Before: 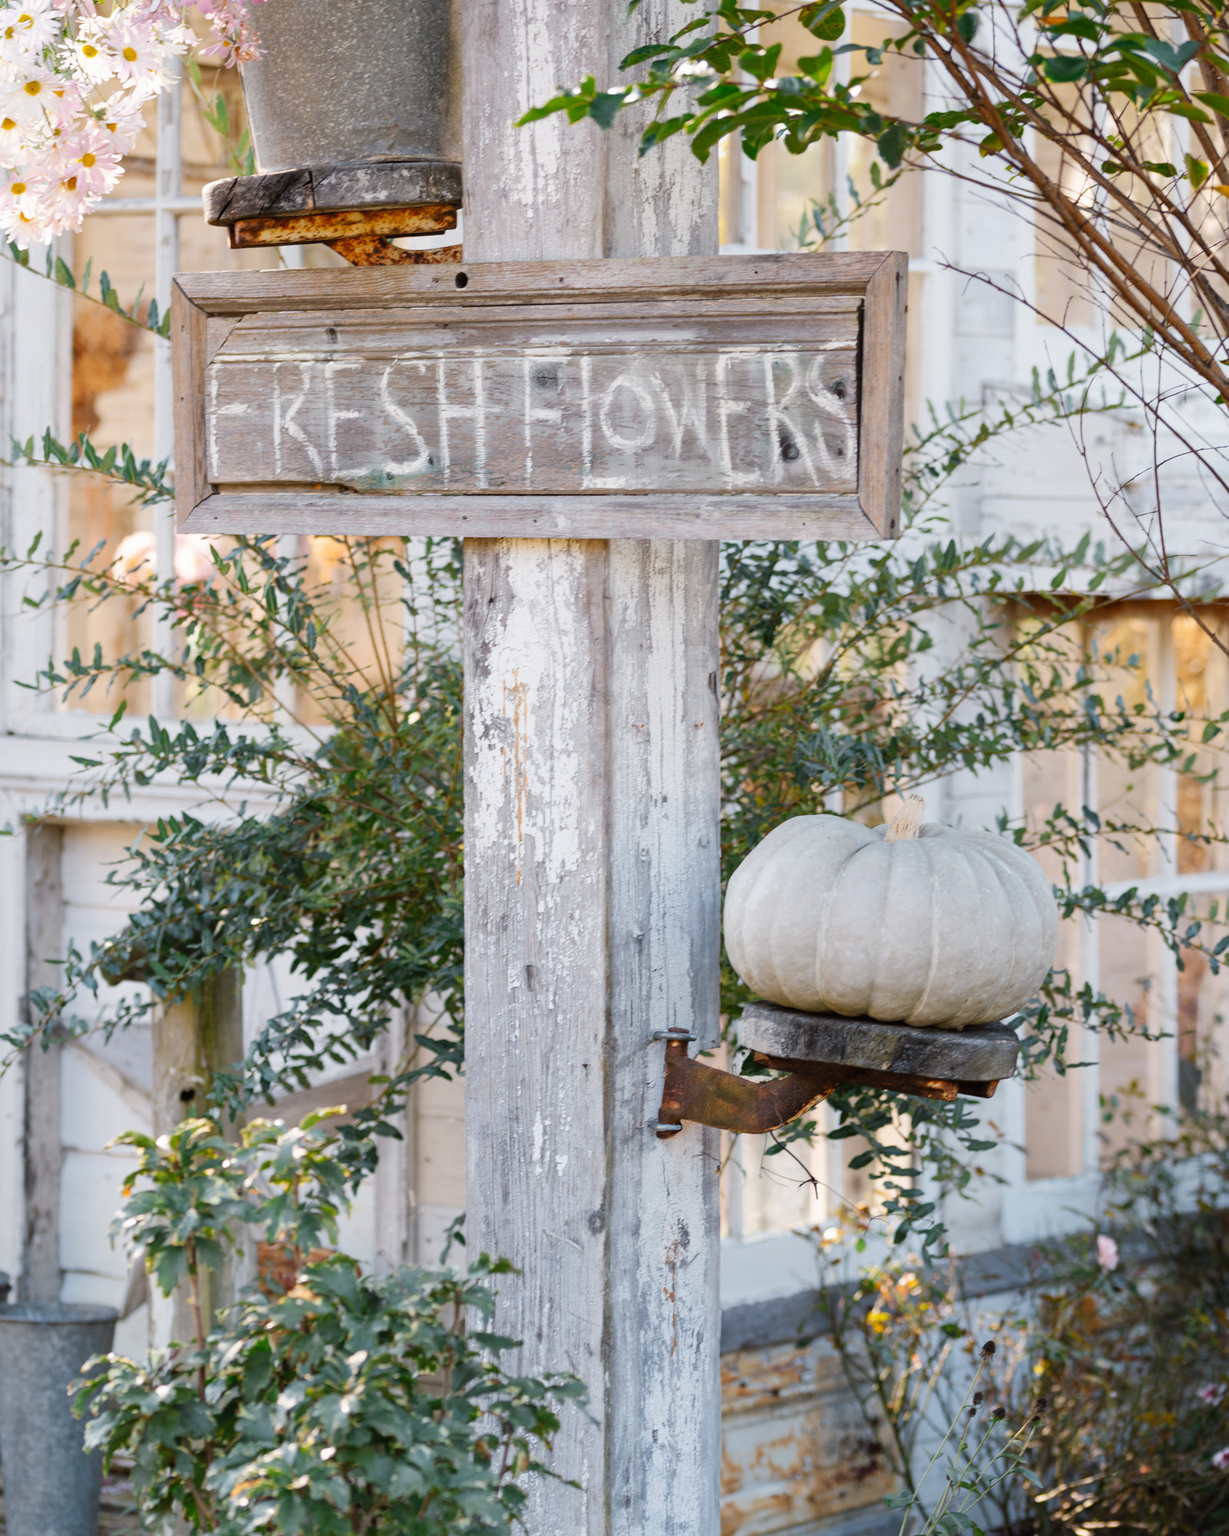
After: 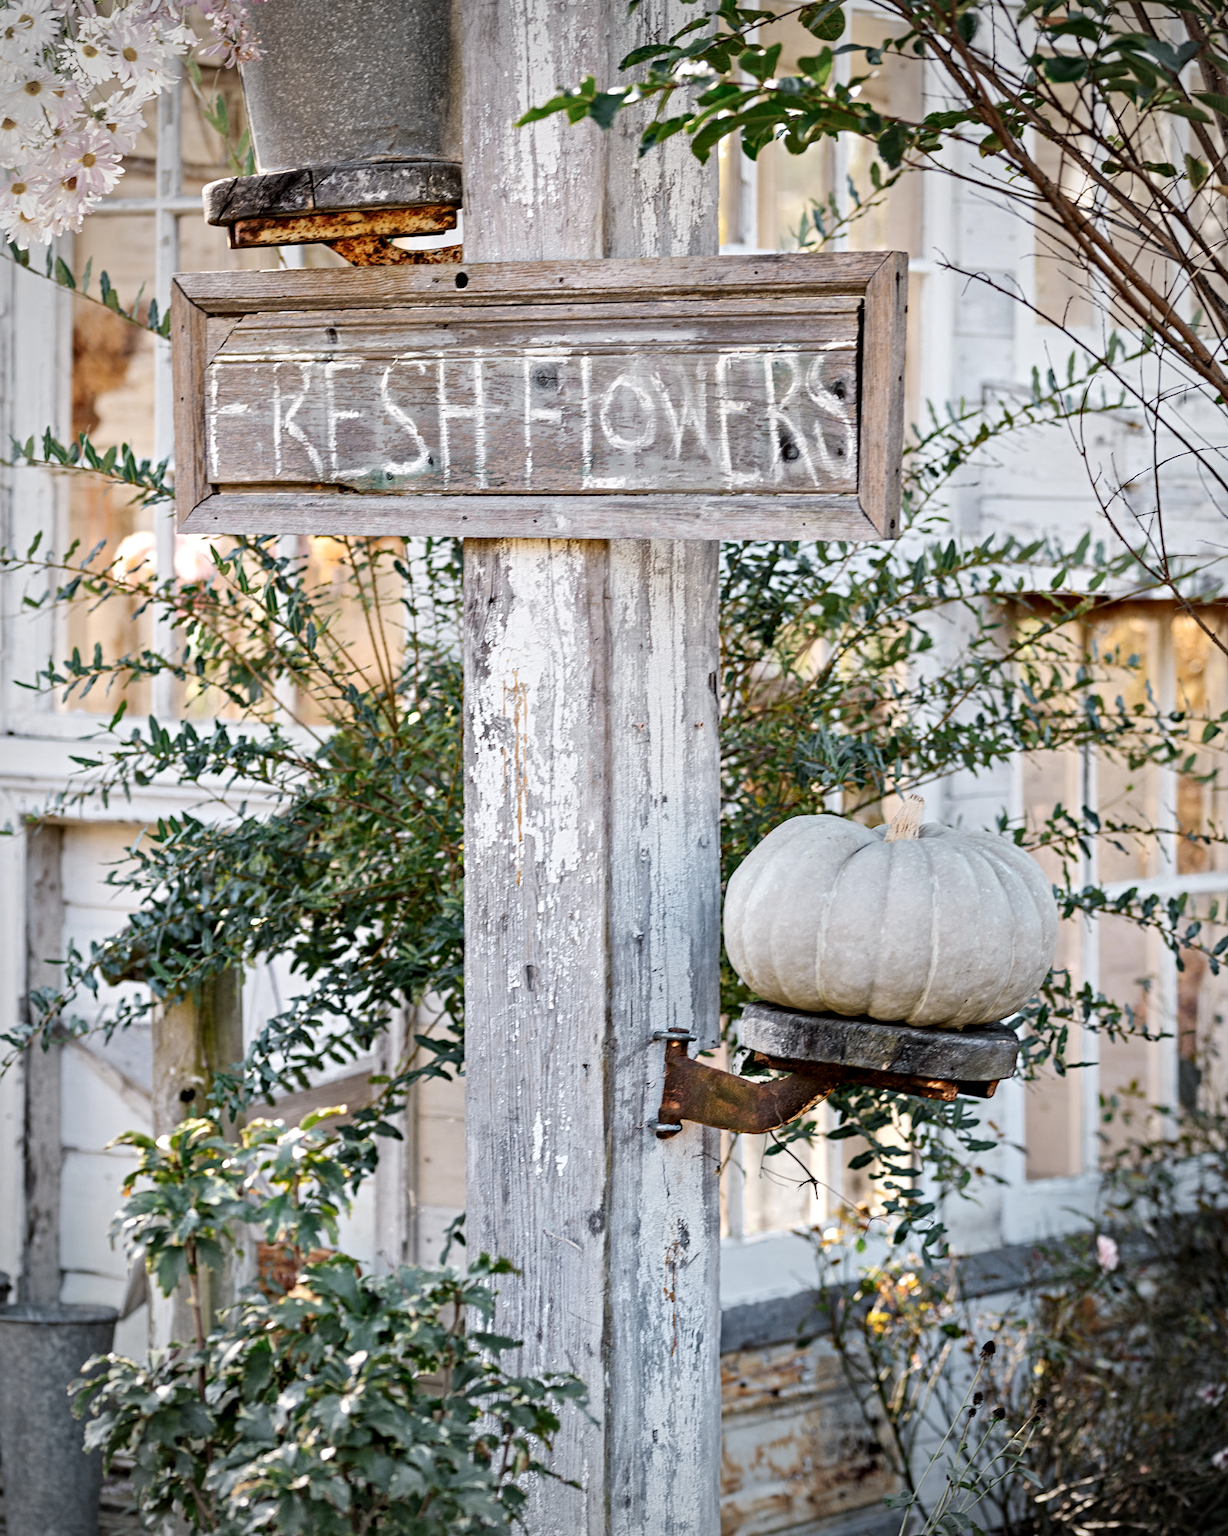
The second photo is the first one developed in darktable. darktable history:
contrast equalizer: octaves 7, y [[0.506, 0.531, 0.562, 0.606, 0.638, 0.669], [0.5 ×6], [0.5 ×6], [0 ×6], [0 ×6]]
vignetting: fall-off start 71.74%
